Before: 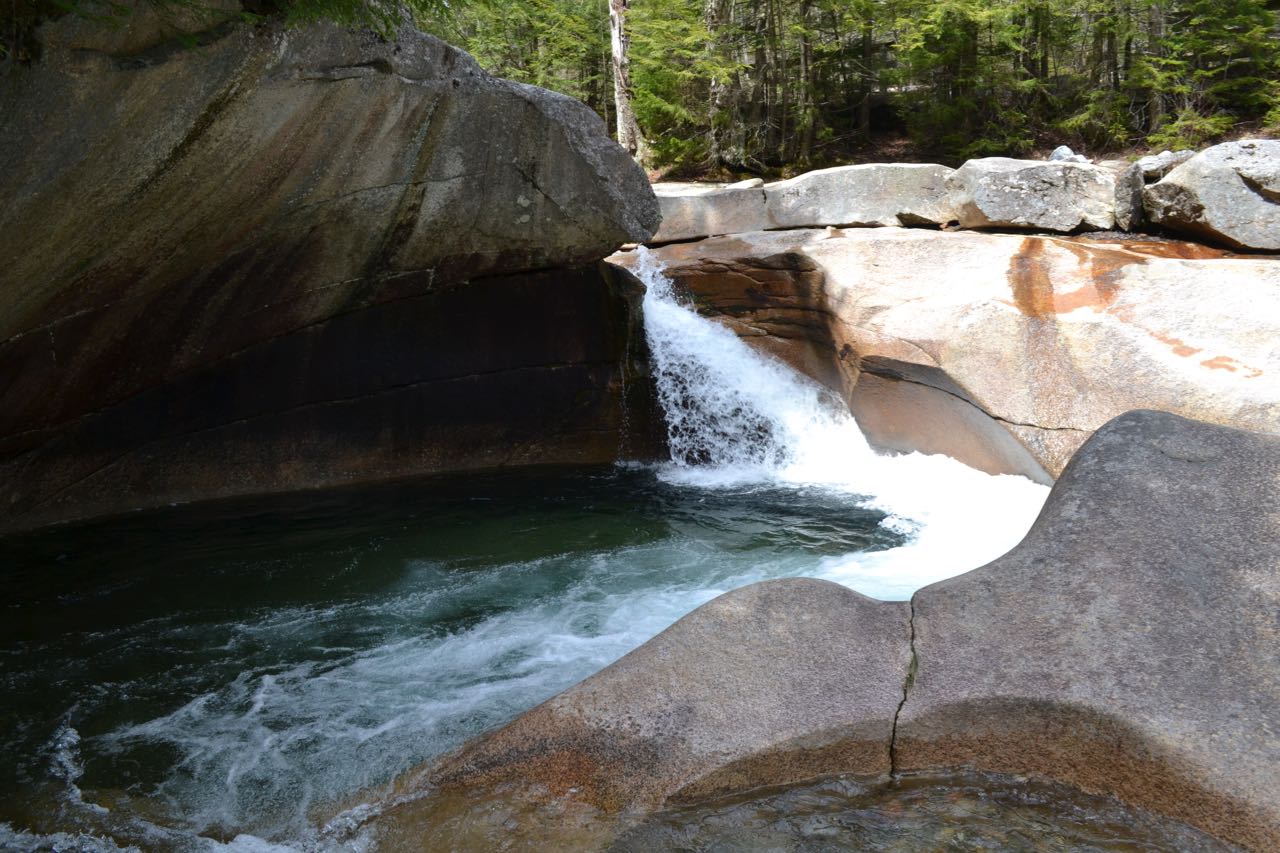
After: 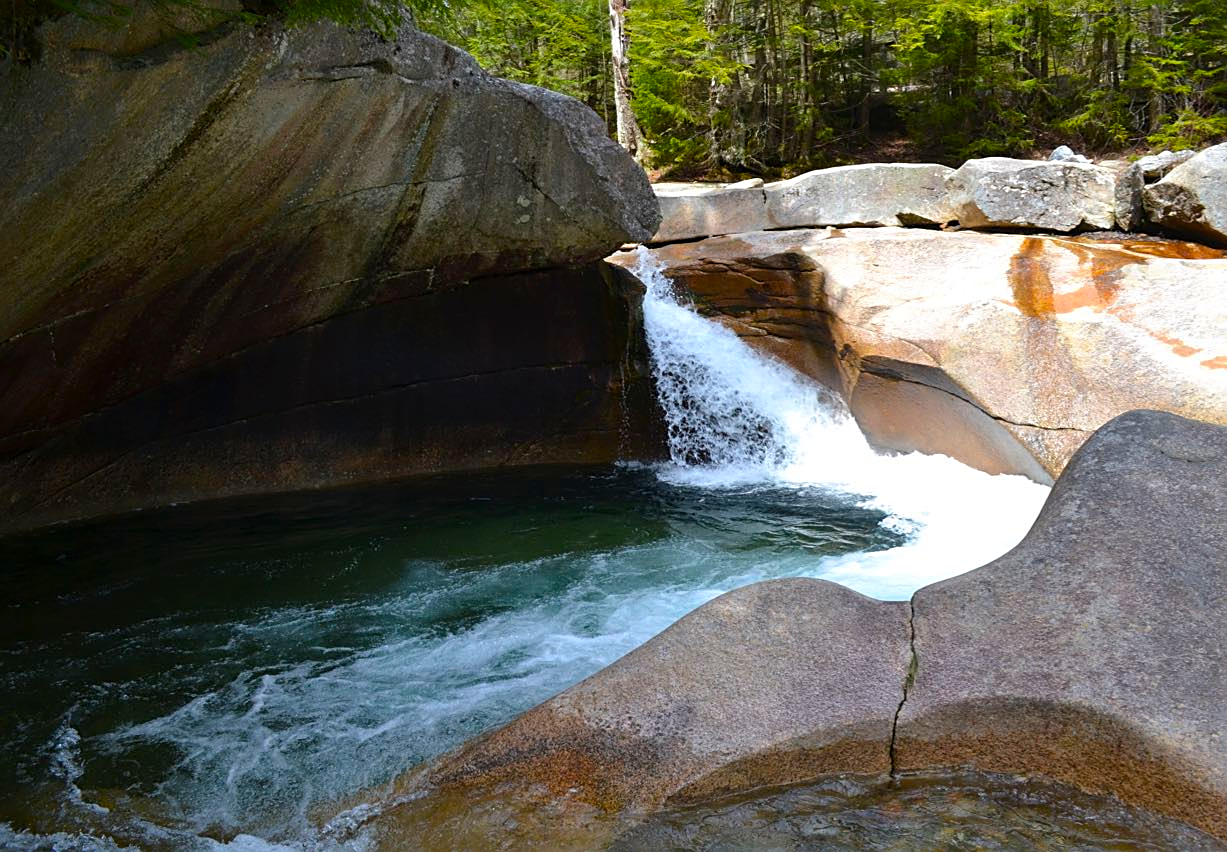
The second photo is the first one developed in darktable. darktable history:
sharpen: on, module defaults
color balance rgb: linear chroma grading › global chroma 15%, perceptual saturation grading › global saturation 30%
crop: right 4.126%, bottom 0.031%
